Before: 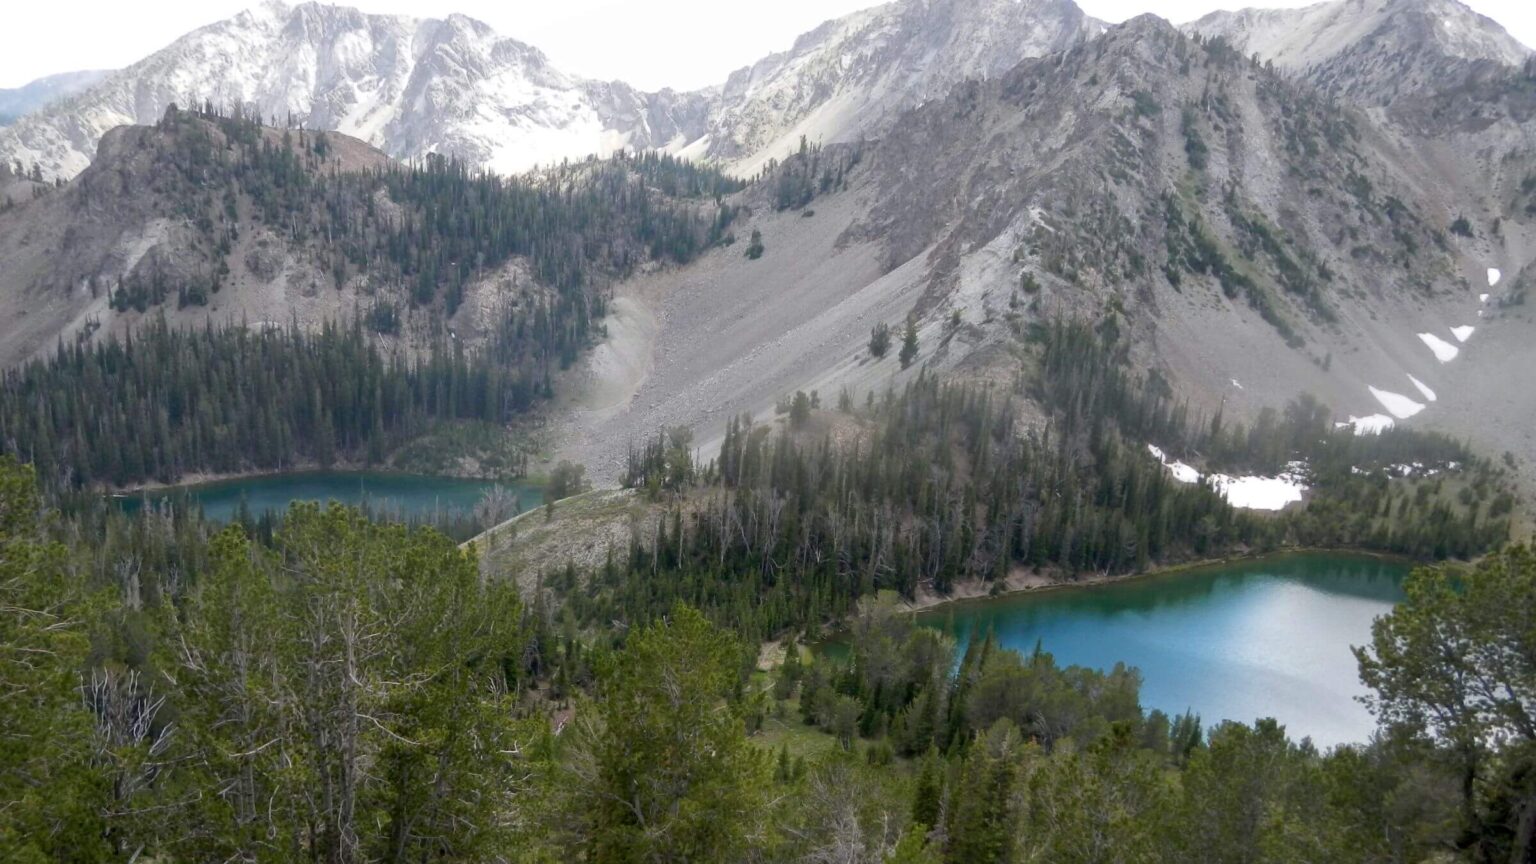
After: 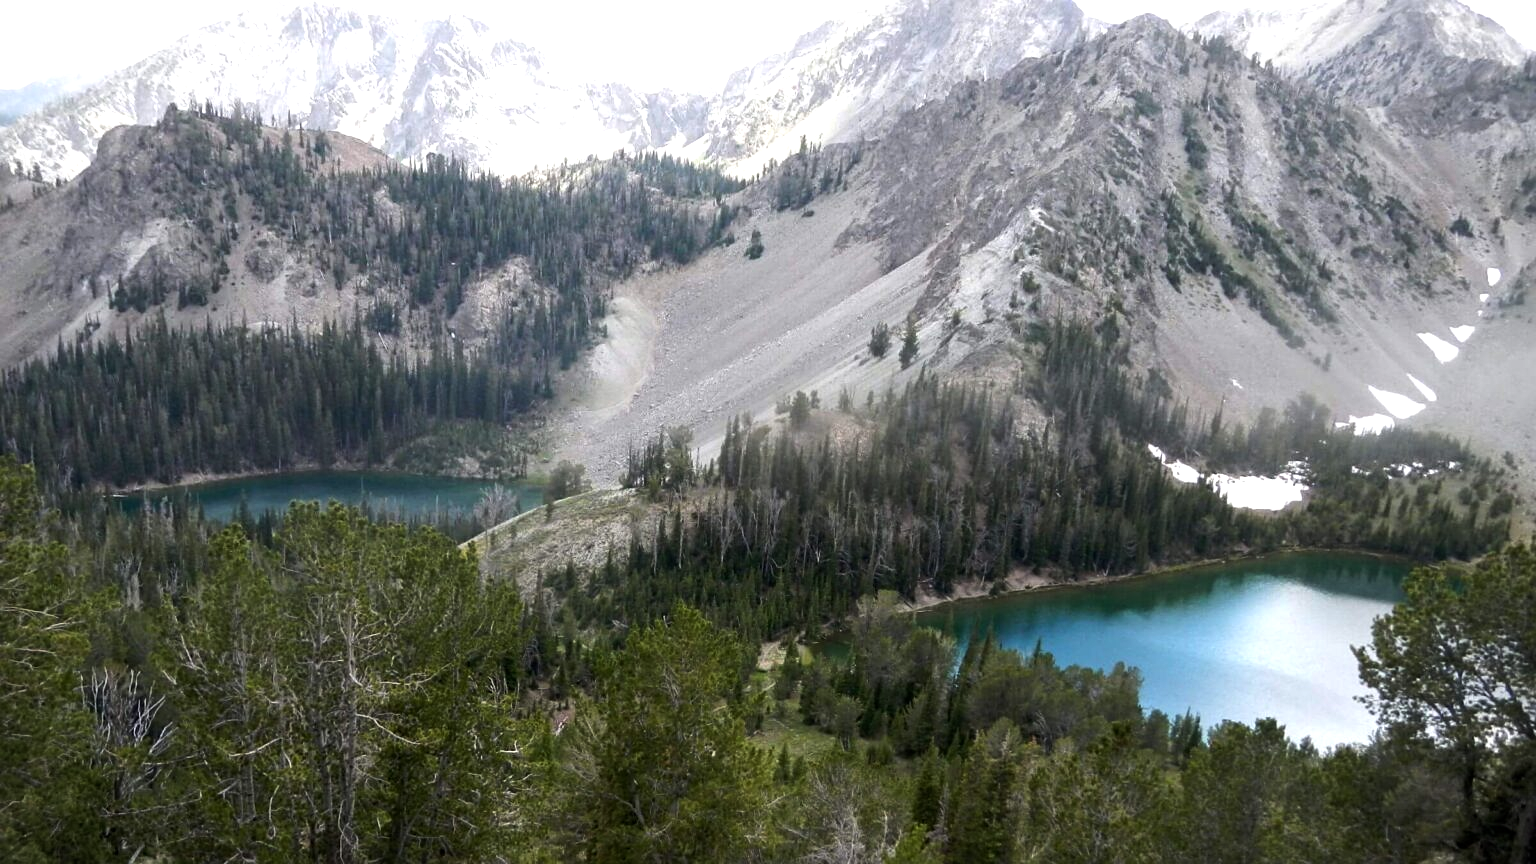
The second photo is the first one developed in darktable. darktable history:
tone equalizer: -8 EV -0.75 EV, -7 EV -0.7 EV, -6 EV -0.6 EV, -5 EV -0.4 EV, -3 EV 0.4 EV, -2 EV 0.6 EV, -1 EV 0.7 EV, +0 EV 0.75 EV, edges refinement/feathering 500, mask exposure compensation -1.57 EV, preserve details no
vignetting: fall-off start 100%, brightness -0.282, width/height ratio 1.31
sharpen: amount 0.2
